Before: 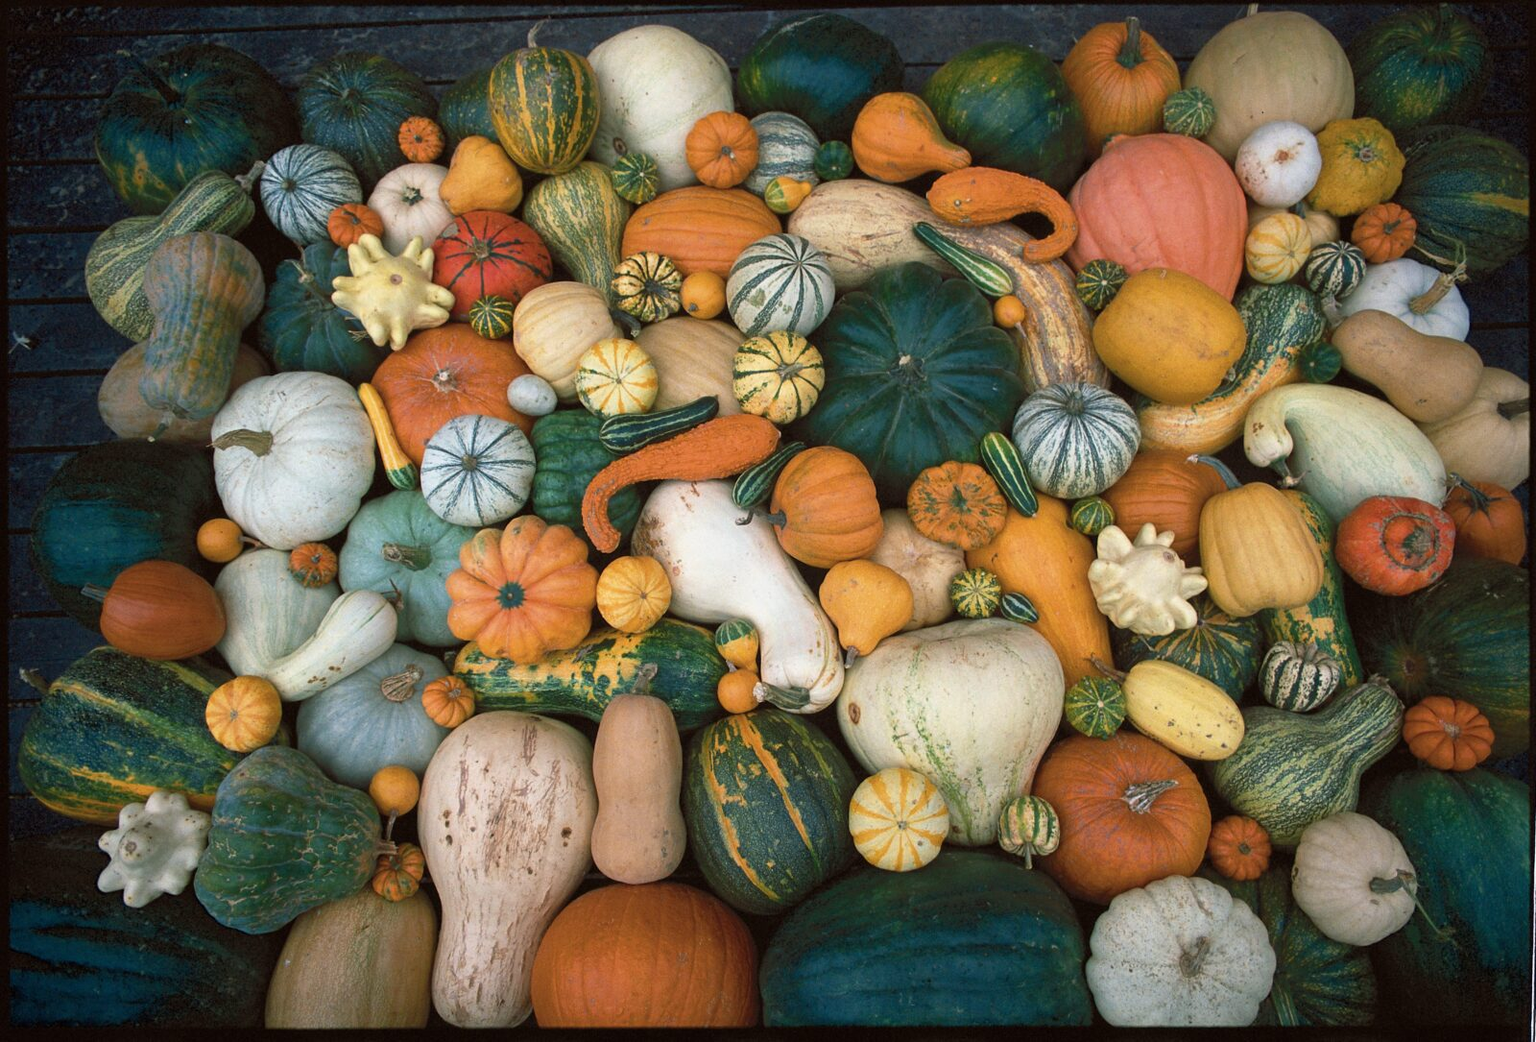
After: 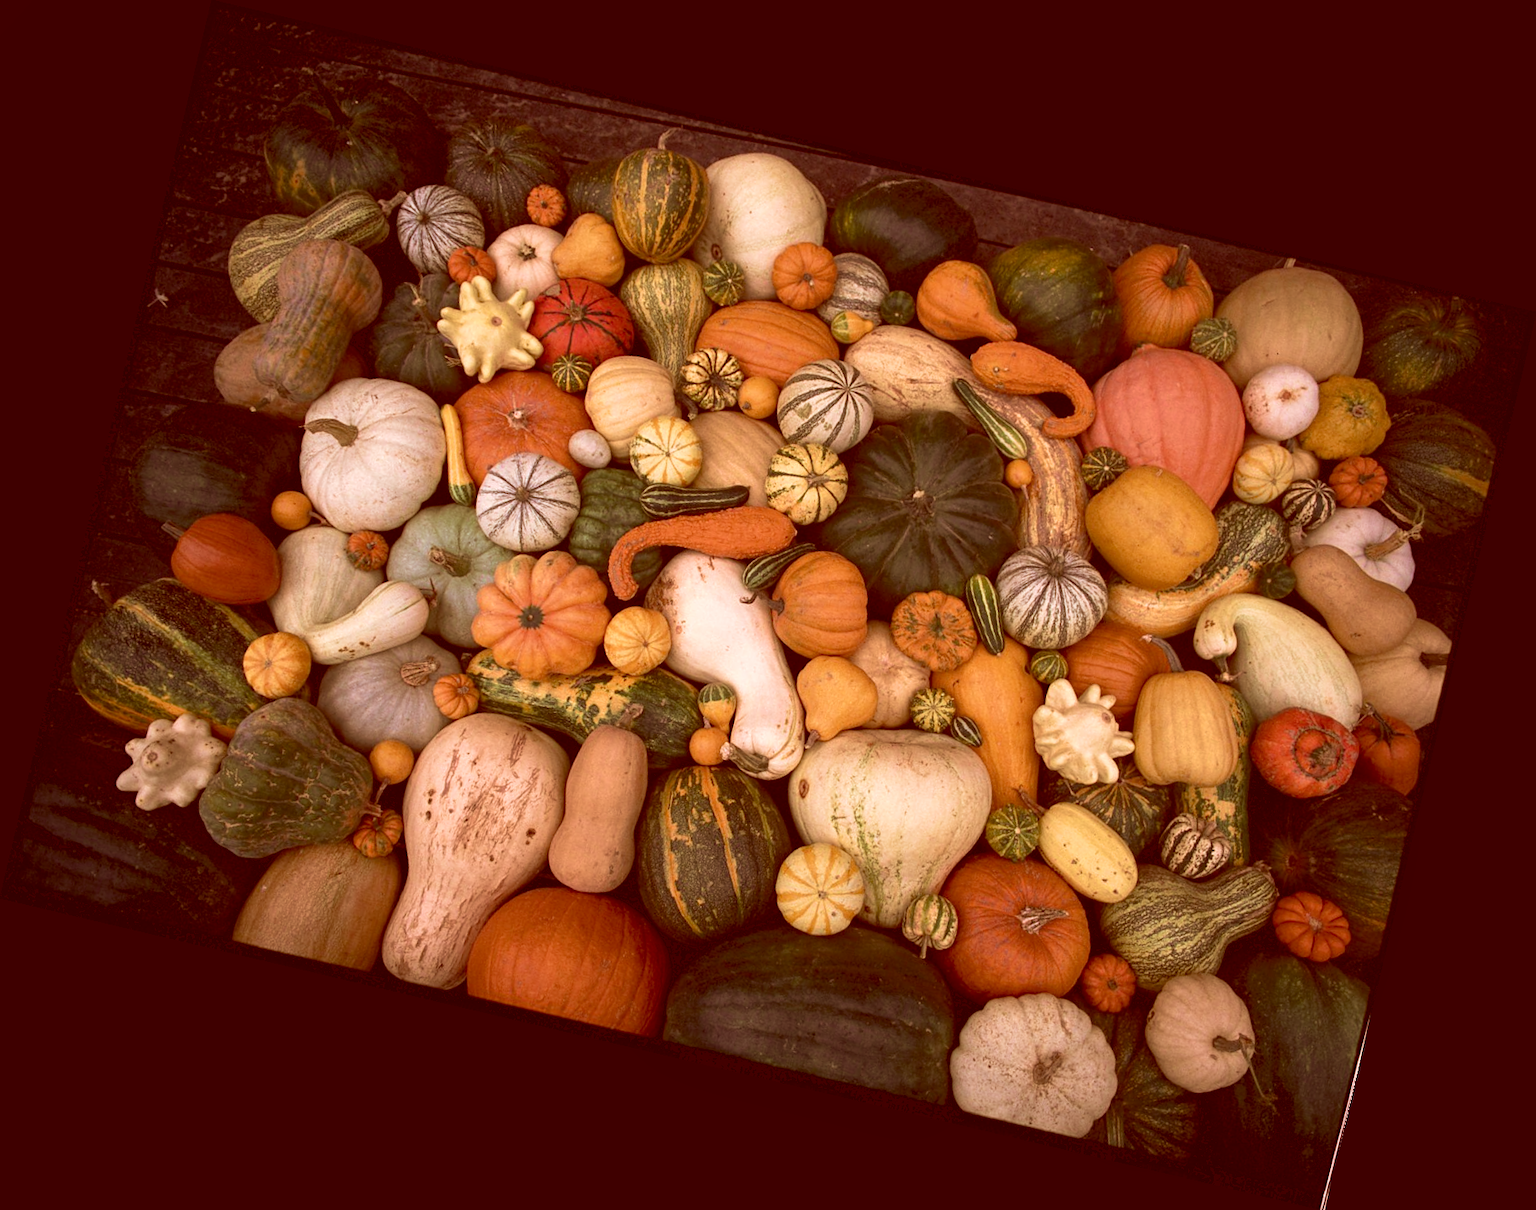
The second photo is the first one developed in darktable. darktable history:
velvia: strength 45%
rotate and perspective: rotation 13.27°, automatic cropping off
color correction: highlights a* 9.03, highlights b* 8.71, shadows a* 40, shadows b* 40, saturation 0.8
local contrast: highlights 100%, shadows 100%, detail 120%, midtone range 0.2
